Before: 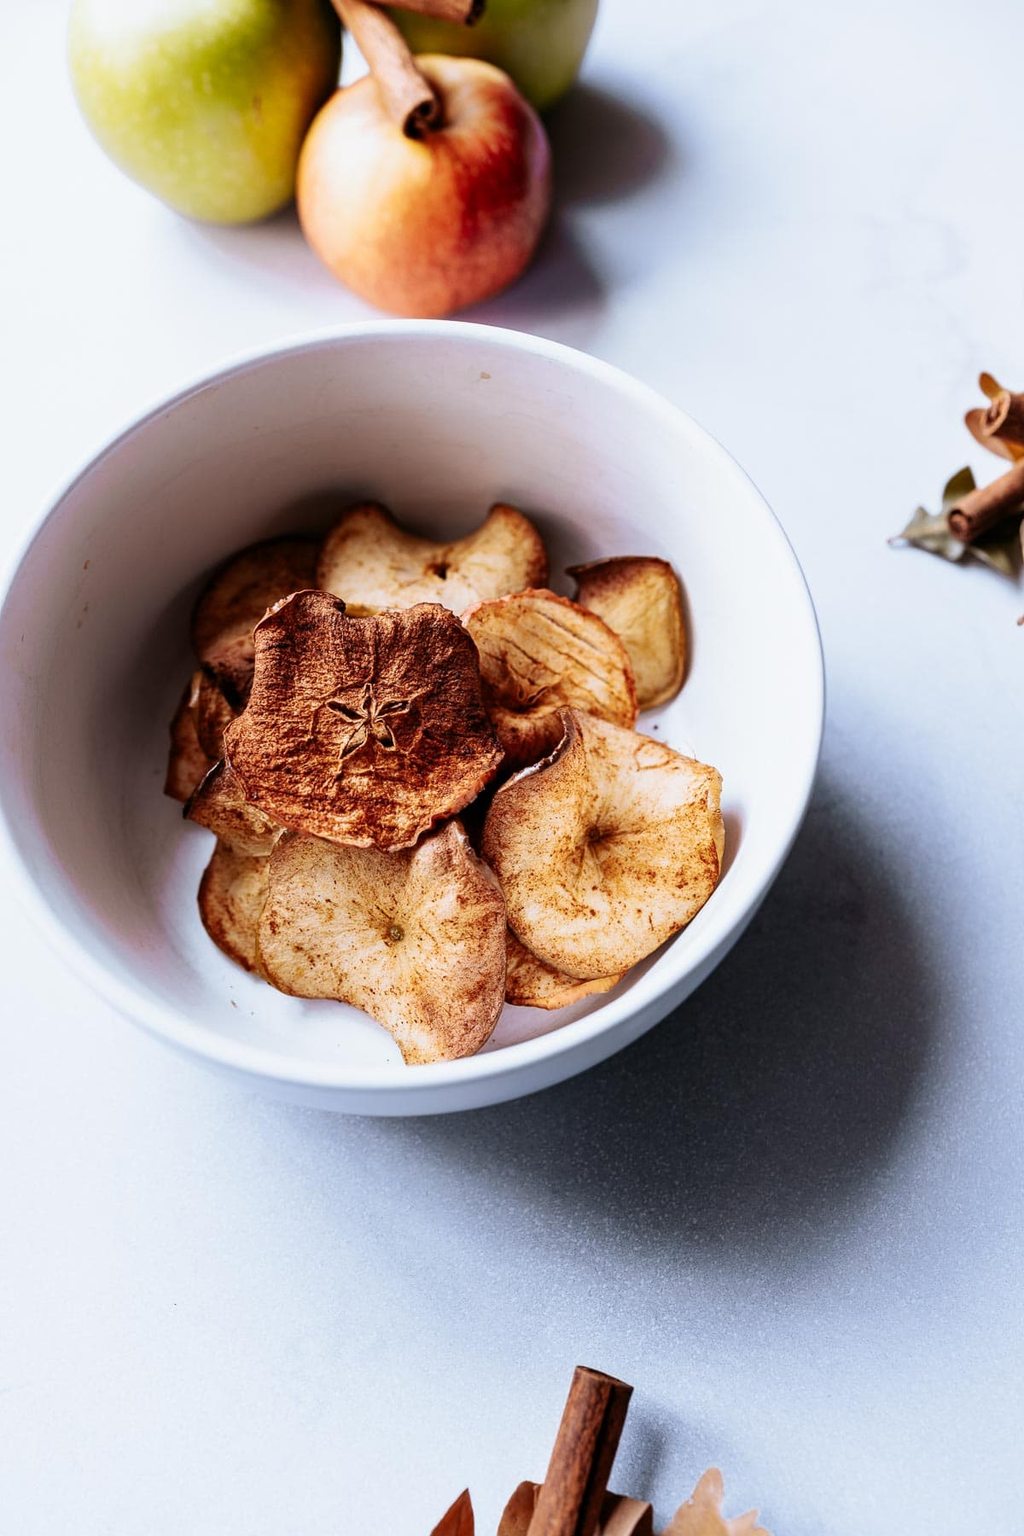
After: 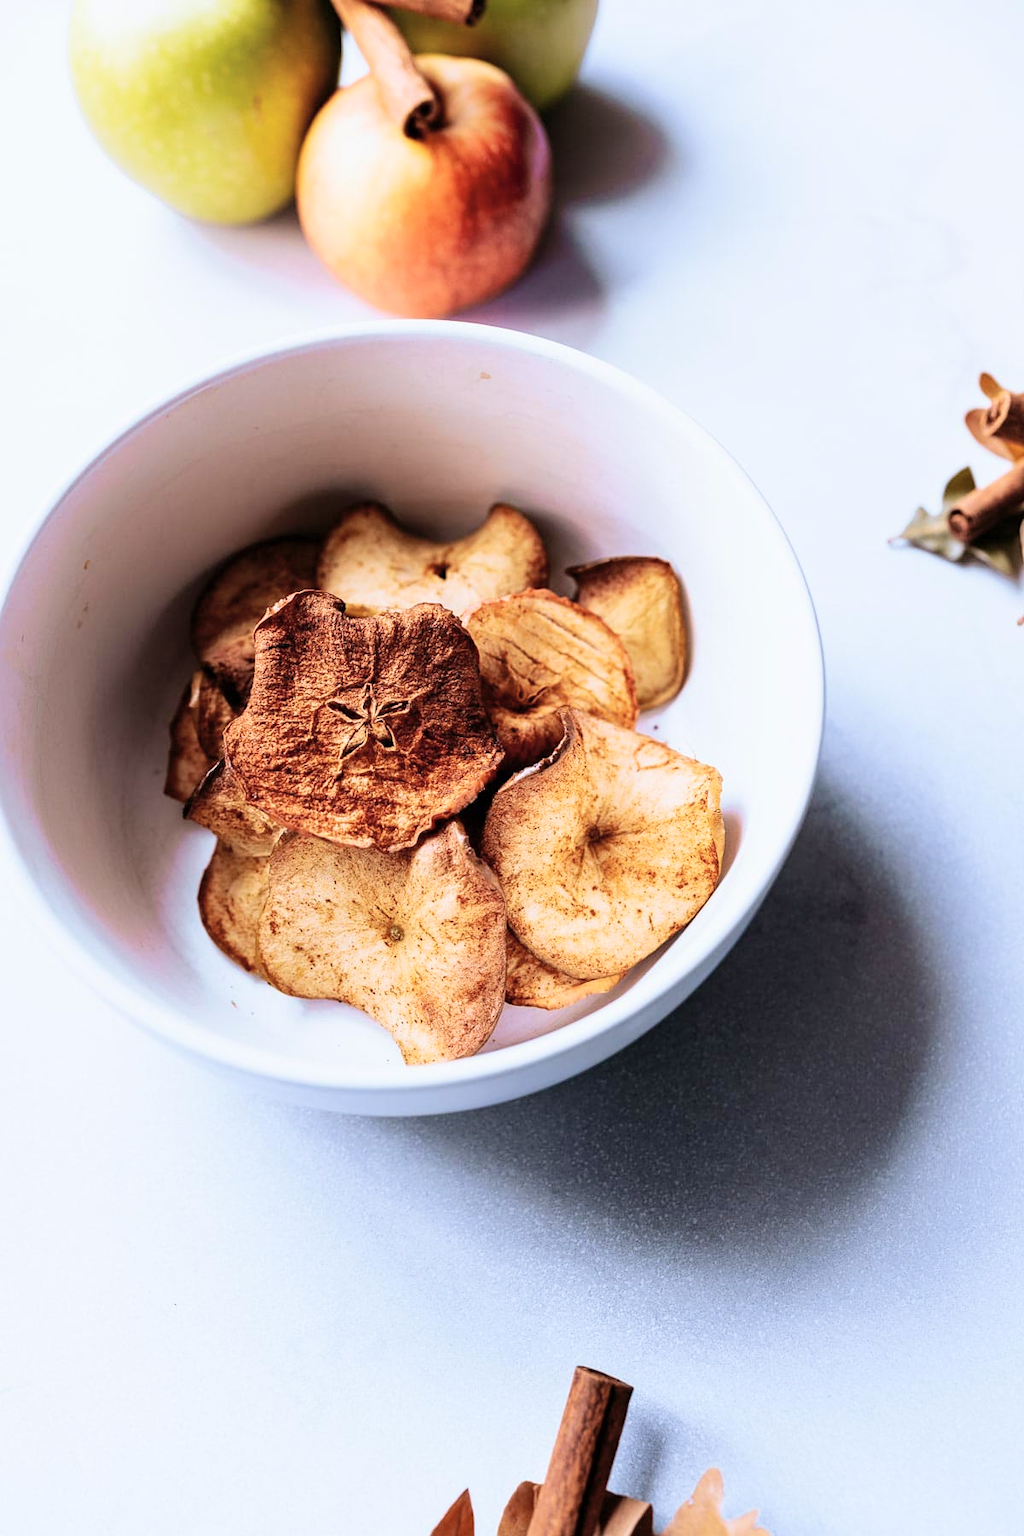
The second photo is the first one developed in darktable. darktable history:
velvia: on, module defaults
tone curve: curves: ch0 [(0, 0) (0.003, 0.004) (0.011, 0.015) (0.025, 0.033) (0.044, 0.058) (0.069, 0.091) (0.1, 0.131) (0.136, 0.179) (0.177, 0.233) (0.224, 0.296) (0.277, 0.364) (0.335, 0.434) (0.399, 0.511) (0.468, 0.584) (0.543, 0.656) (0.623, 0.729) (0.709, 0.799) (0.801, 0.874) (0.898, 0.936) (1, 1)], color space Lab, independent channels, preserve colors none
